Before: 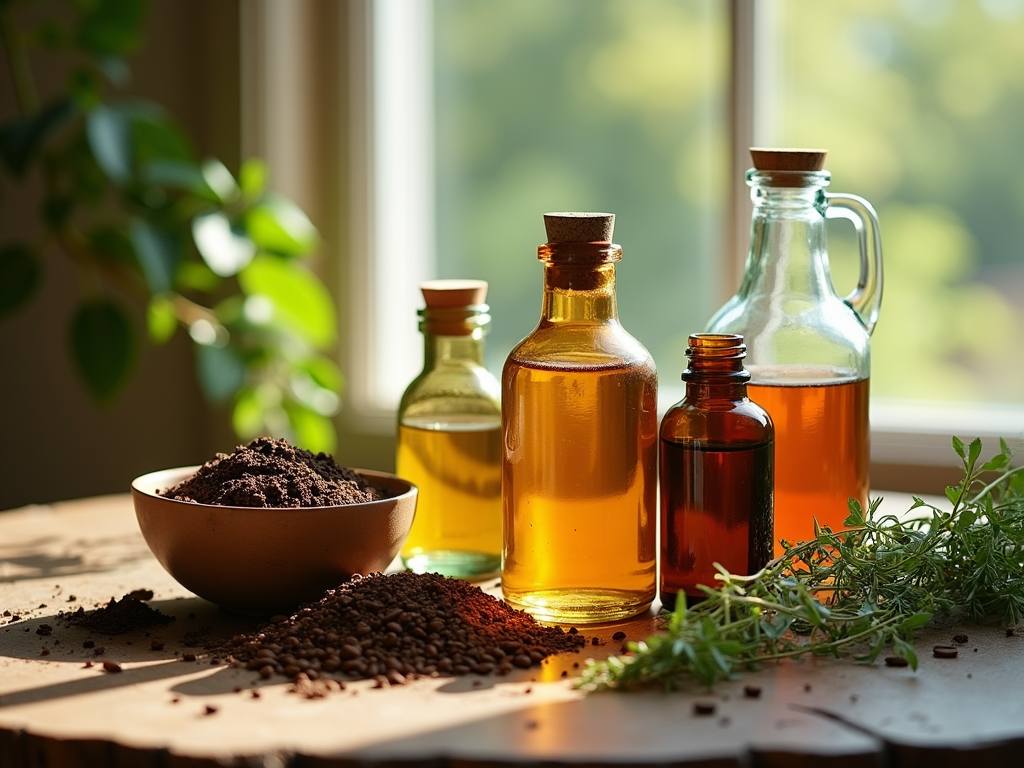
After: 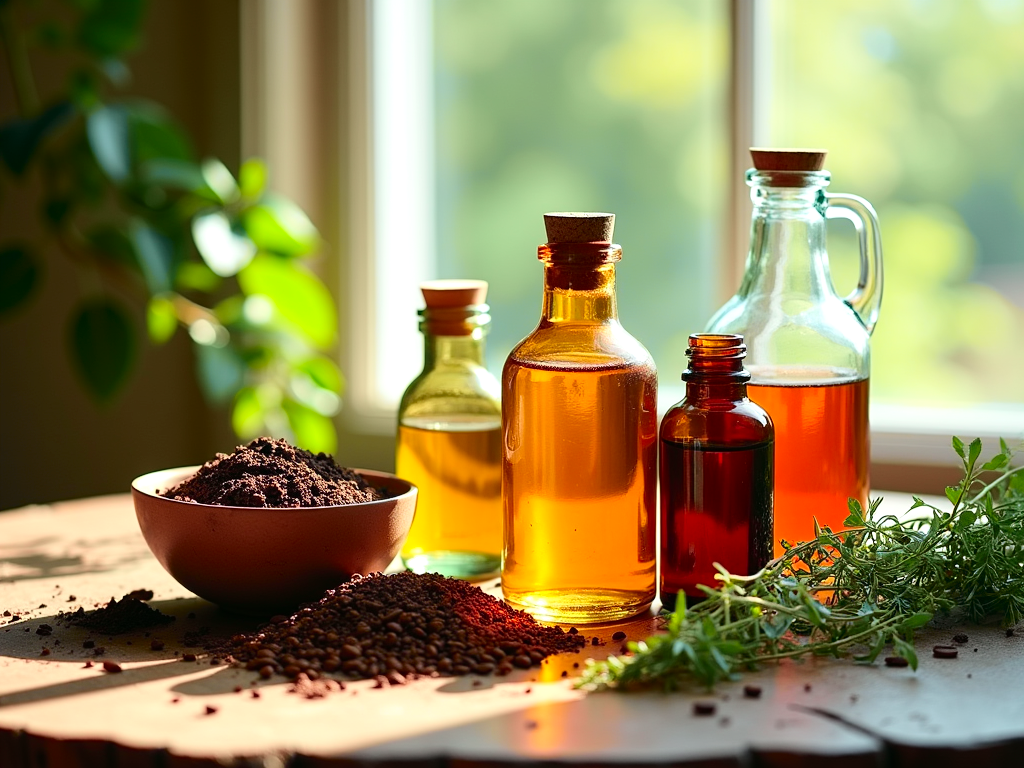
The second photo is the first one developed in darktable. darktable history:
tone curve: curves: ch0 [(0, 0.003) (0.056, 0.041) (0.211, 0.187) (0.482, 0.519) (0.836, 0.864) (0.997, 0.984)]; ch1 [(0, 0) (0.276, 0.206) (0.393, 0.364) (0.482, 0.471) (0.506, 0.5) (0.523, 0.523) (0.572, 0.604) (0.635, 0.665) (0.695, 0.759) (1, 1)]; ch2 [(0, 0) (0.438, 0.456) (0.473, 0.47) (0.503, 0.503) (0.536, 0.527) (0.562, 0.584) (0.612, 0.61) (0.679, 0.72) (1, 1)], color space Lab, independent channels, preserve colors none
exposure: exposure 0.3 EV, compensate highlight preservation false
